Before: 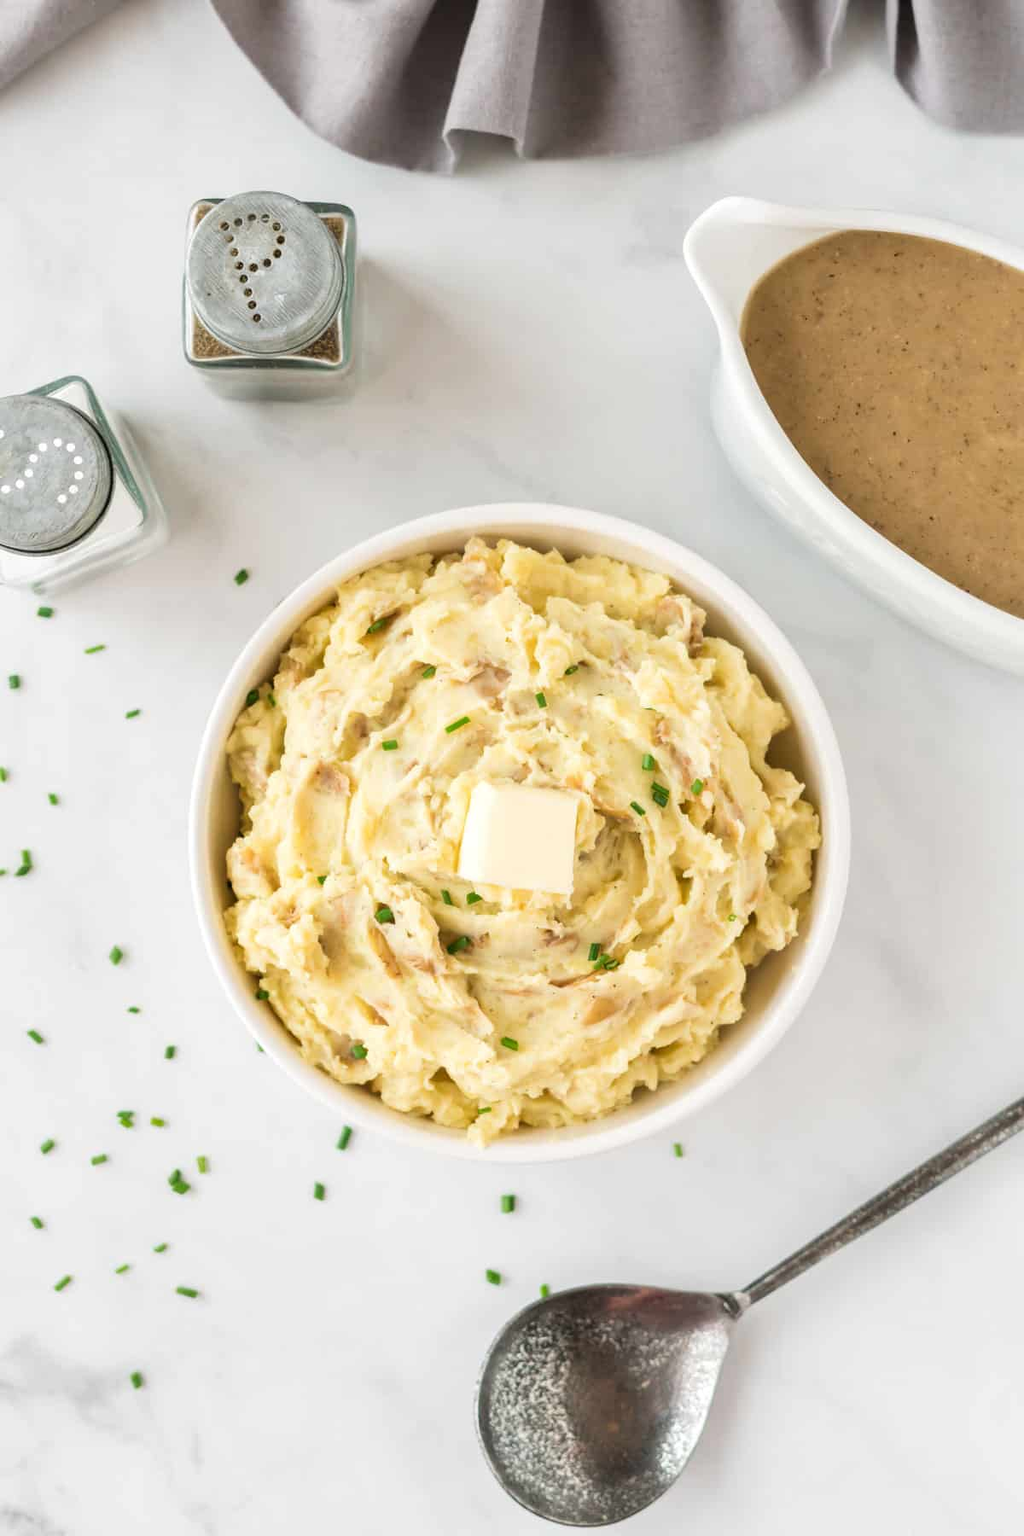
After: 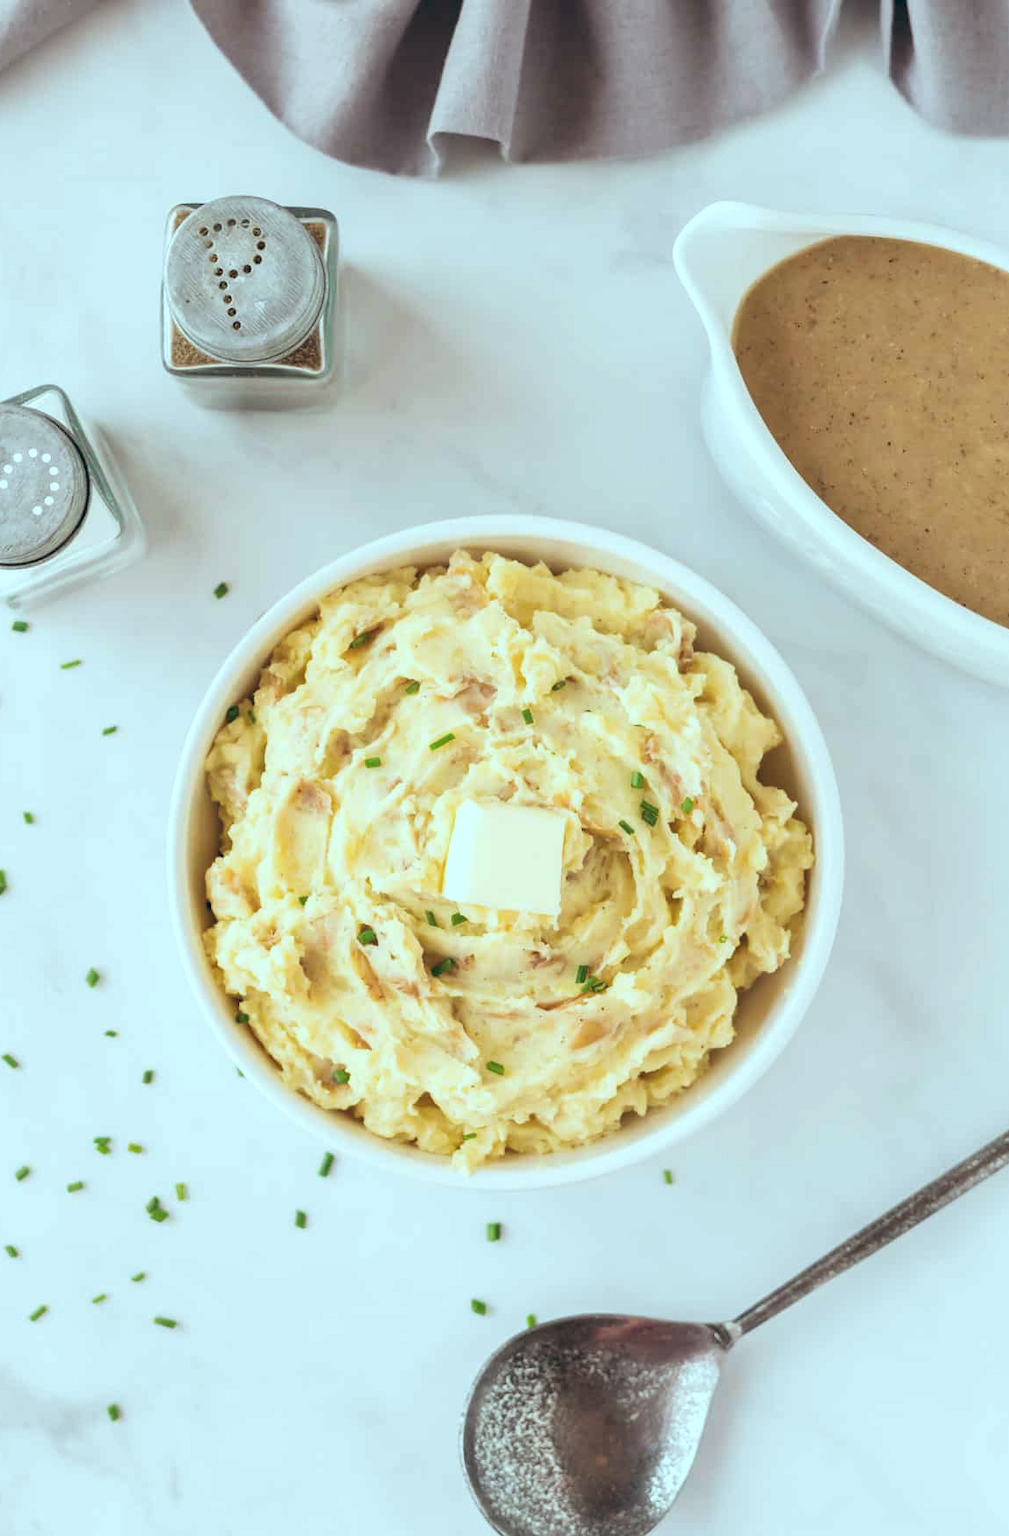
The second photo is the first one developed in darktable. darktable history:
crop and rotate: left 2.536%, right 1.107%, bottom 2.246%
color balance: lift [1.003, 0.993, 1.001, 1.007], gamma [1.018, 1.072, 0.959, 0.928], gain [0.974, 0.873, 1.031, 1.127]
